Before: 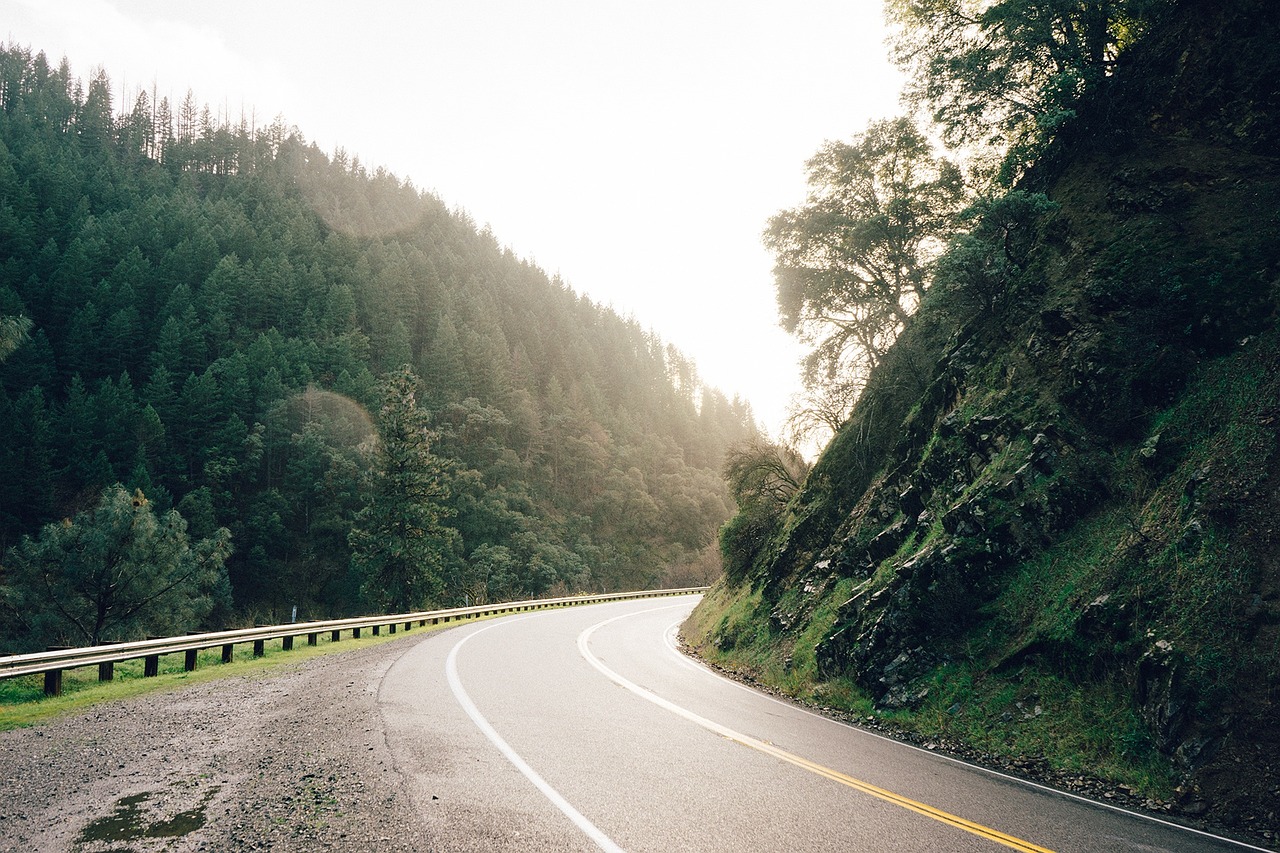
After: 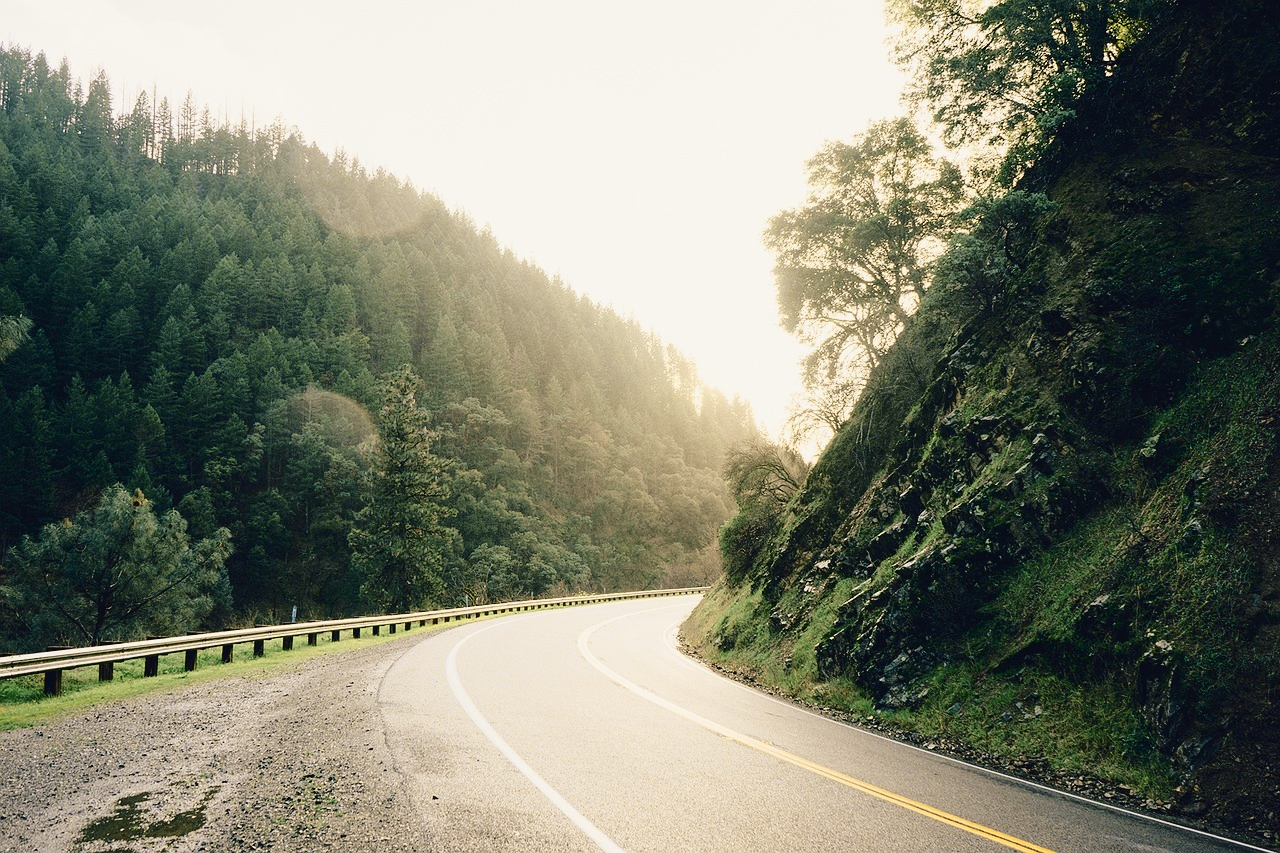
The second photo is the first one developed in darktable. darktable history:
tone curve: curves: ch0 [(0, 0.021) (0.049, 0.044) (0.152, 0.14) (0.328, 0.377) (0.473, 0.543) (0.641, 0.705) (0.85, 0.894) (1, 0.969)]; ch1 [(0, 0) (0.302, 0.331) (0.427, 0.433) (0.472, 0.47) (0.502, 0.503) (0.527, 0.521) (0.564, 0.58) (0.614, 0.626) (0.677, 0.701) (0.859, 0.885) (1, 1)]; ch2 [(0, 0) (0.33, 0.301) (0.447, 0.44) (0.487, 0.496) (0.502, 0.516) (0.535, 0.563) (0.565, 0.593) (0.618, 0.628) (1, 1)], color space Lab, independent channels, preserve colors none
